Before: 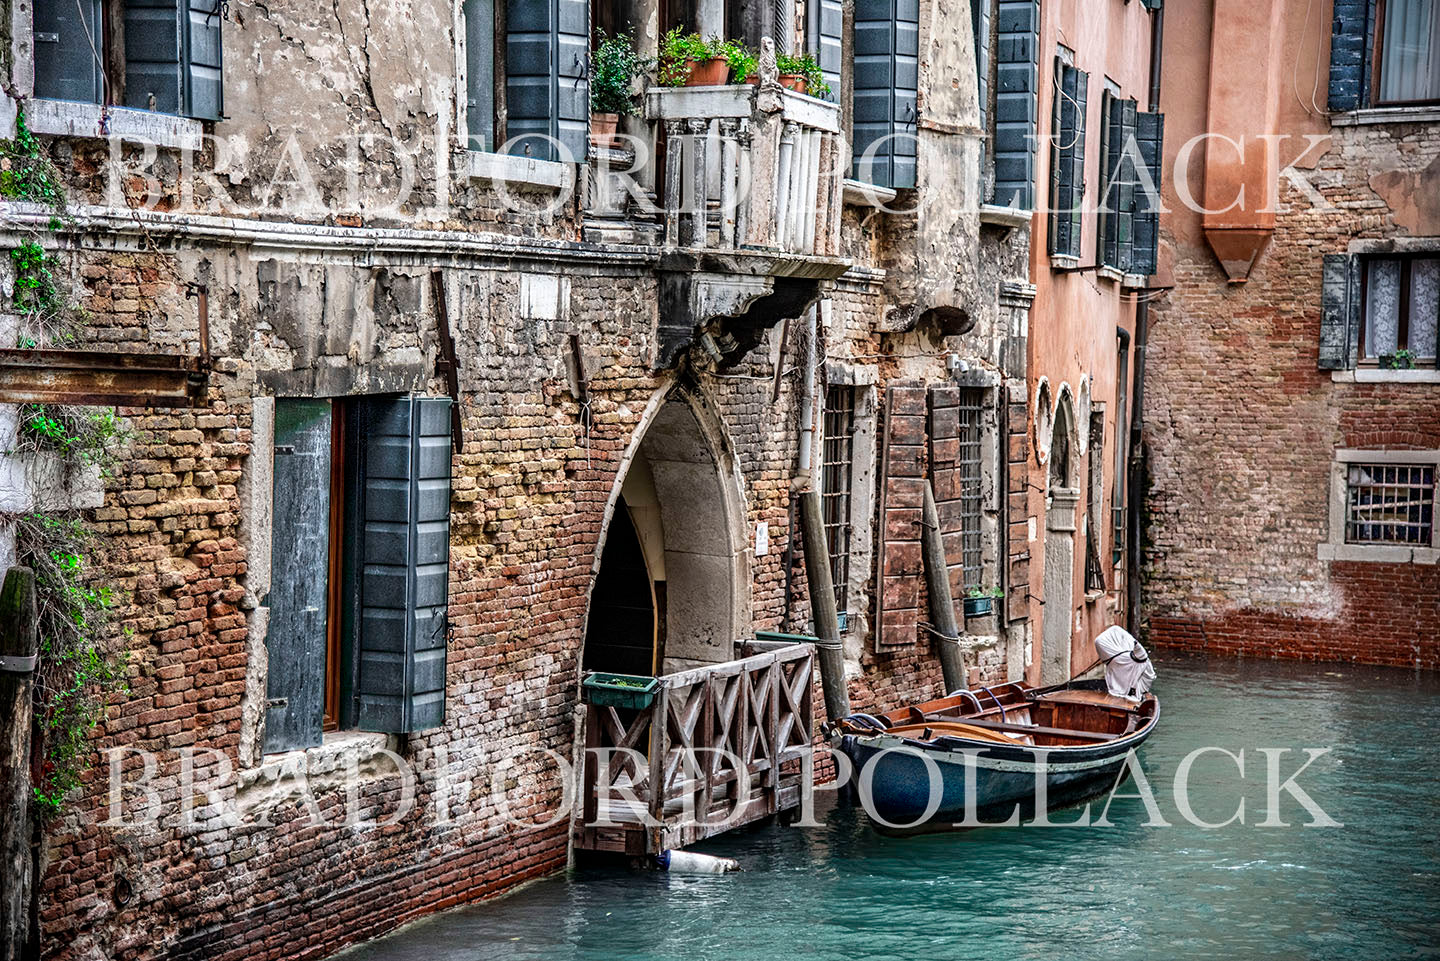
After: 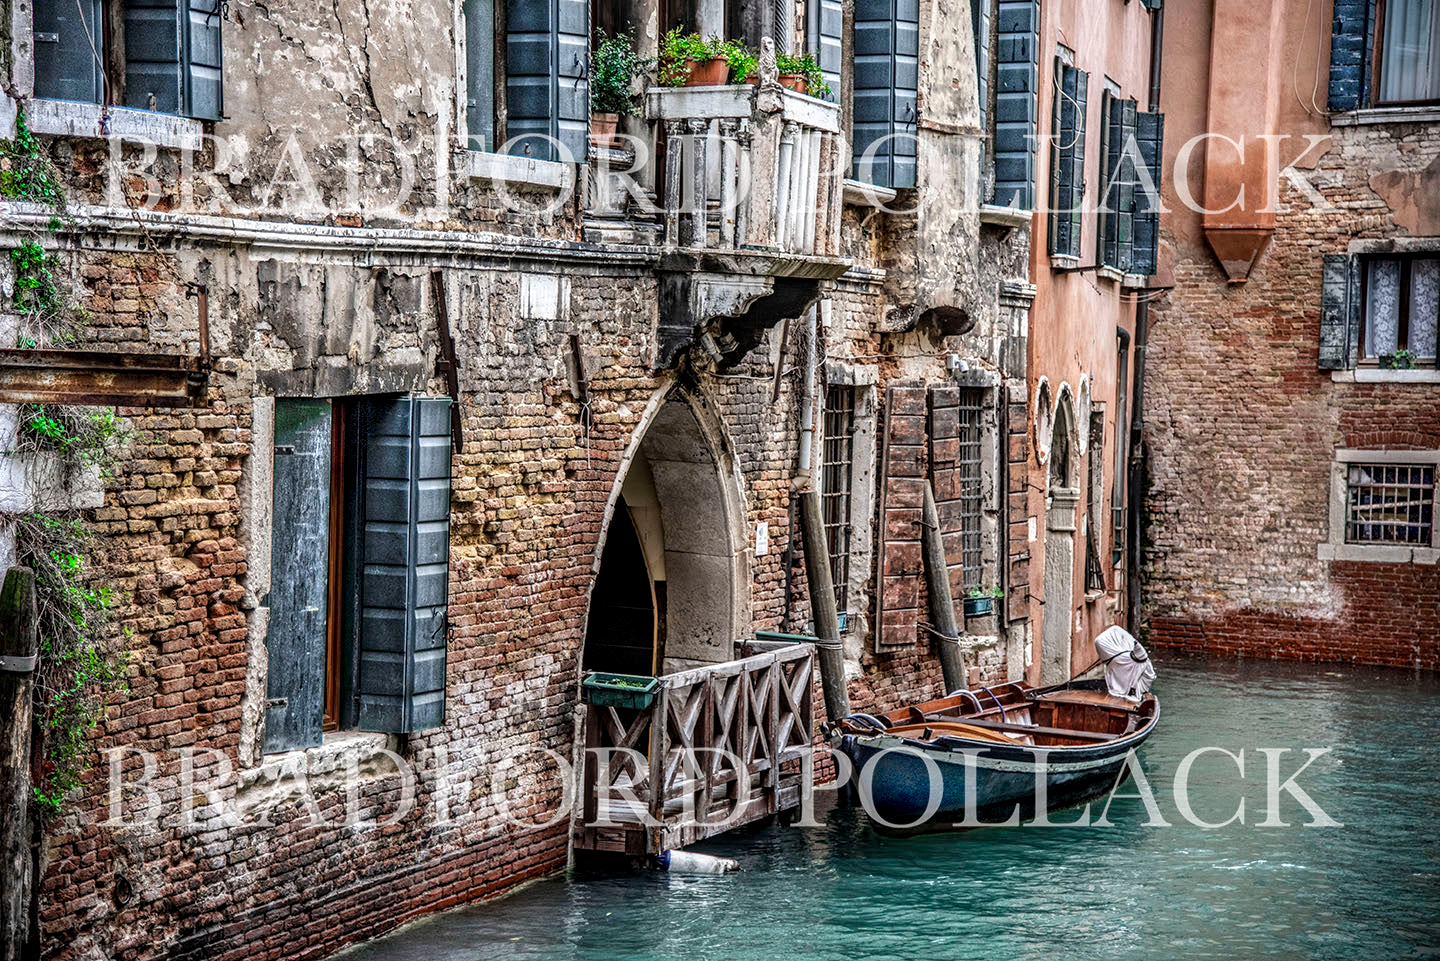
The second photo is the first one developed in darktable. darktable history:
local contrast: on, module defaults
color zones: curves: ch0 [(0.068, 0.464) (0.25, 0.5) (0.48, 0.508) (0.75, 0.536) (0.886, 0.476) (0.967, 0.456)]; ch1 [(0.066, 0.456) (0.25, 0.5) (0.616, 0.508) (0.746, 0.56) (0.934, 0.444)]
